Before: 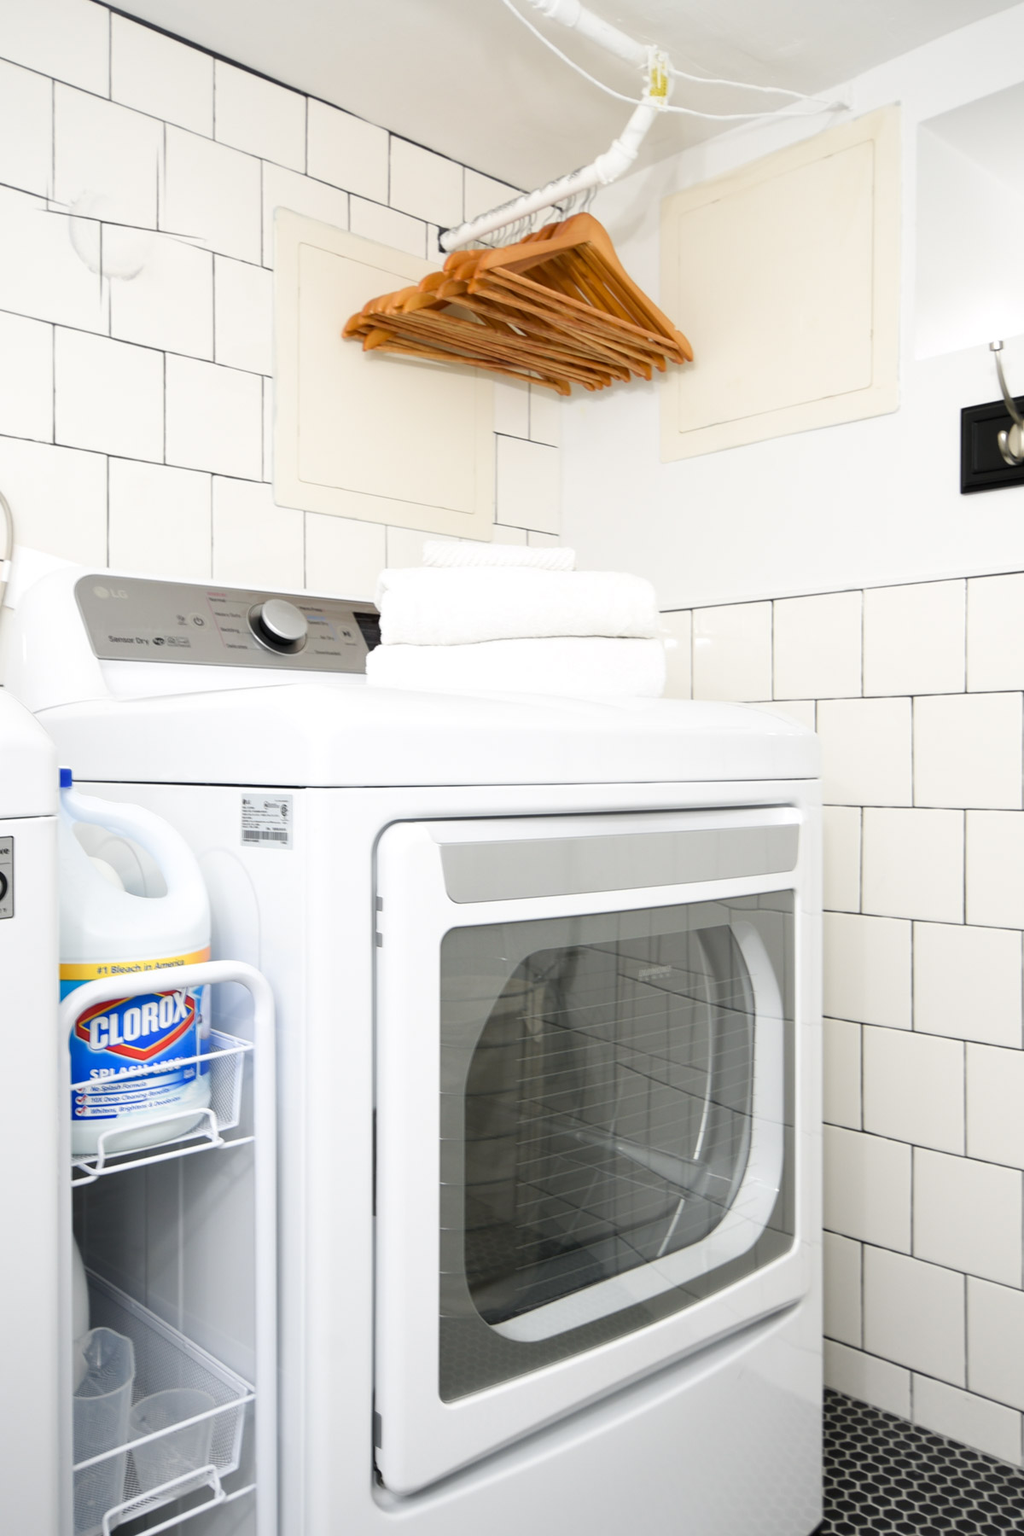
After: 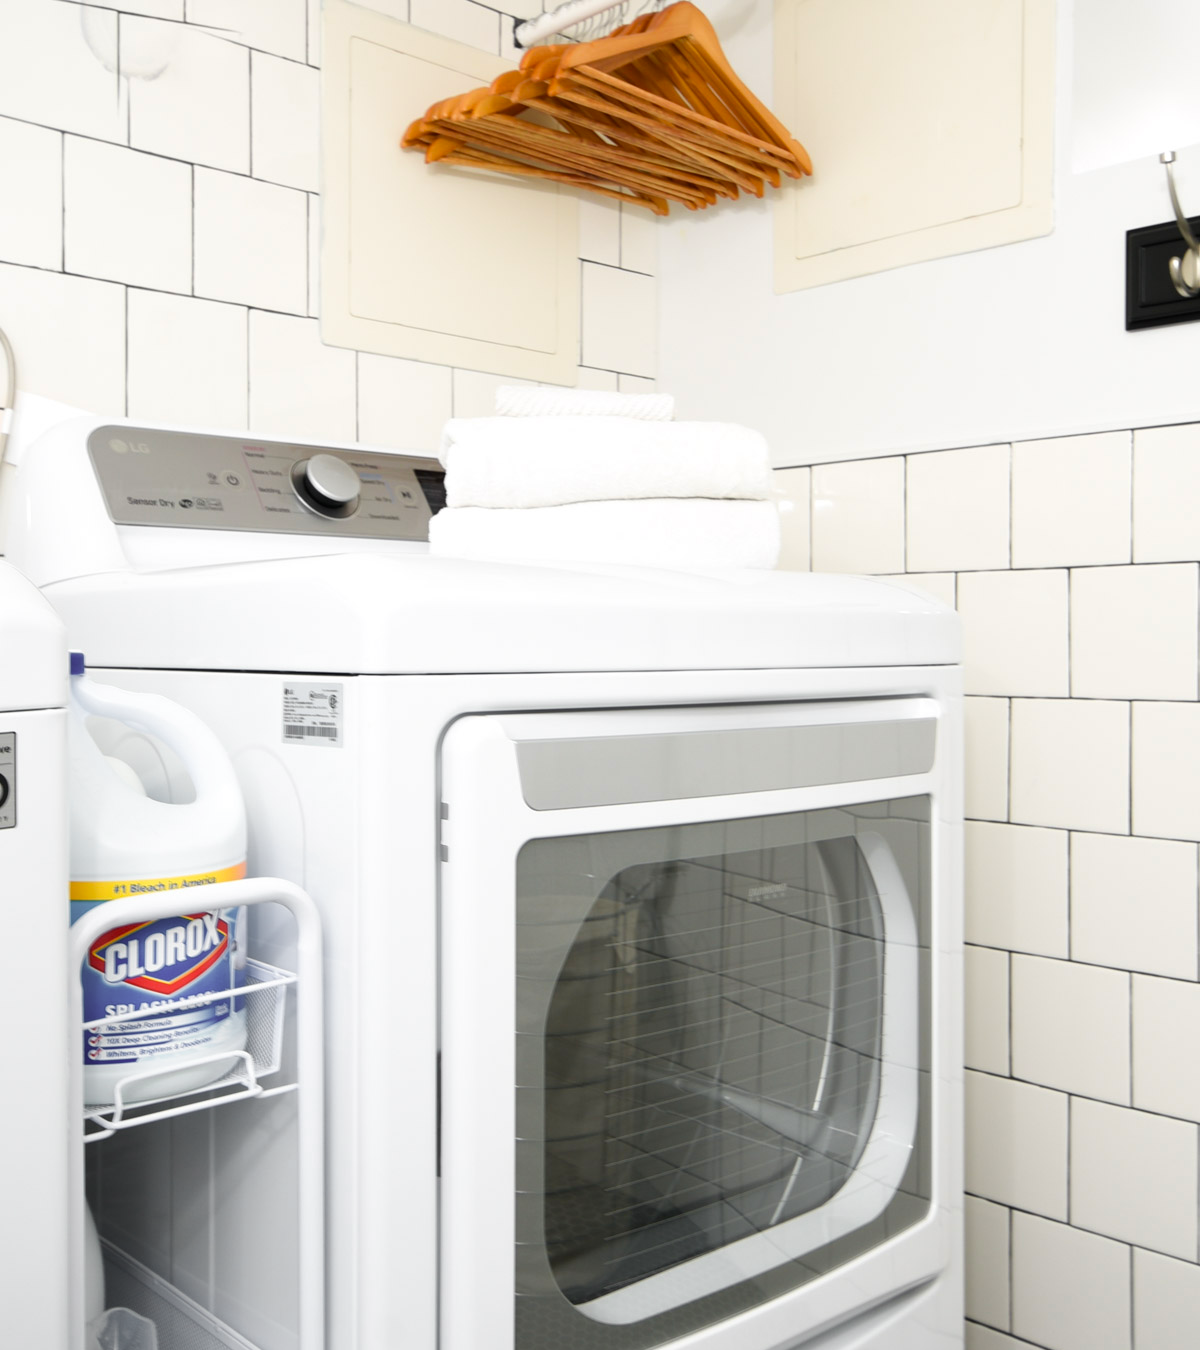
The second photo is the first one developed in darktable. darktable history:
crop: top 13.819%, bottom 11.169%
color zones: curves: ch1 [(0.25, 0.61) (0.75, 0.248)]
